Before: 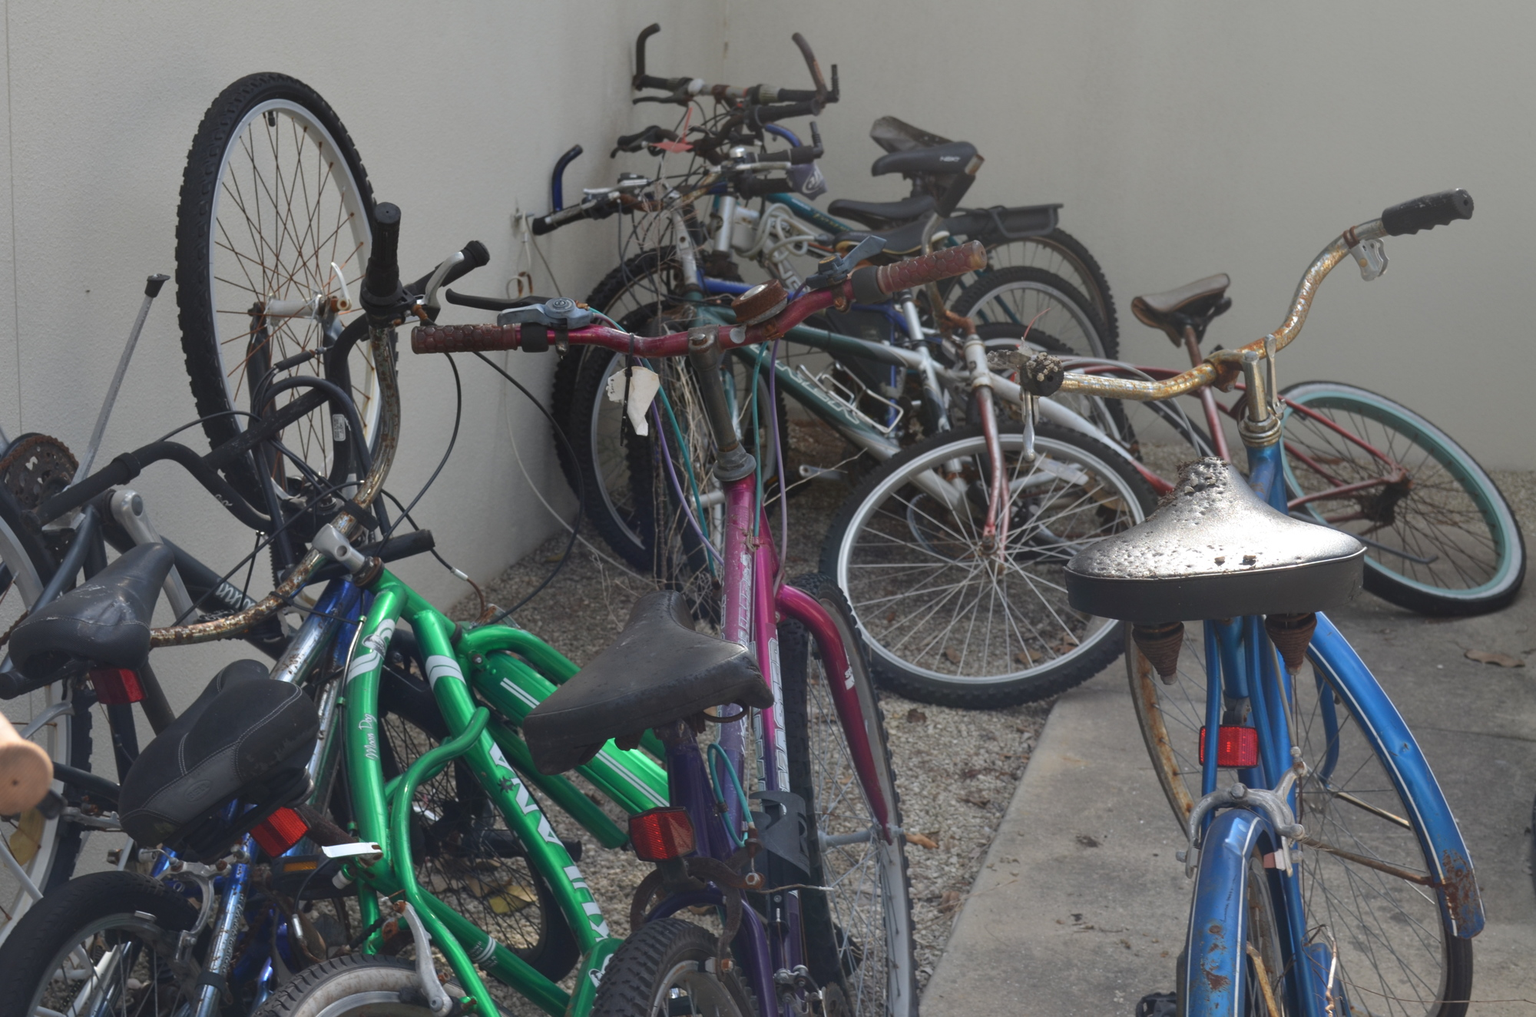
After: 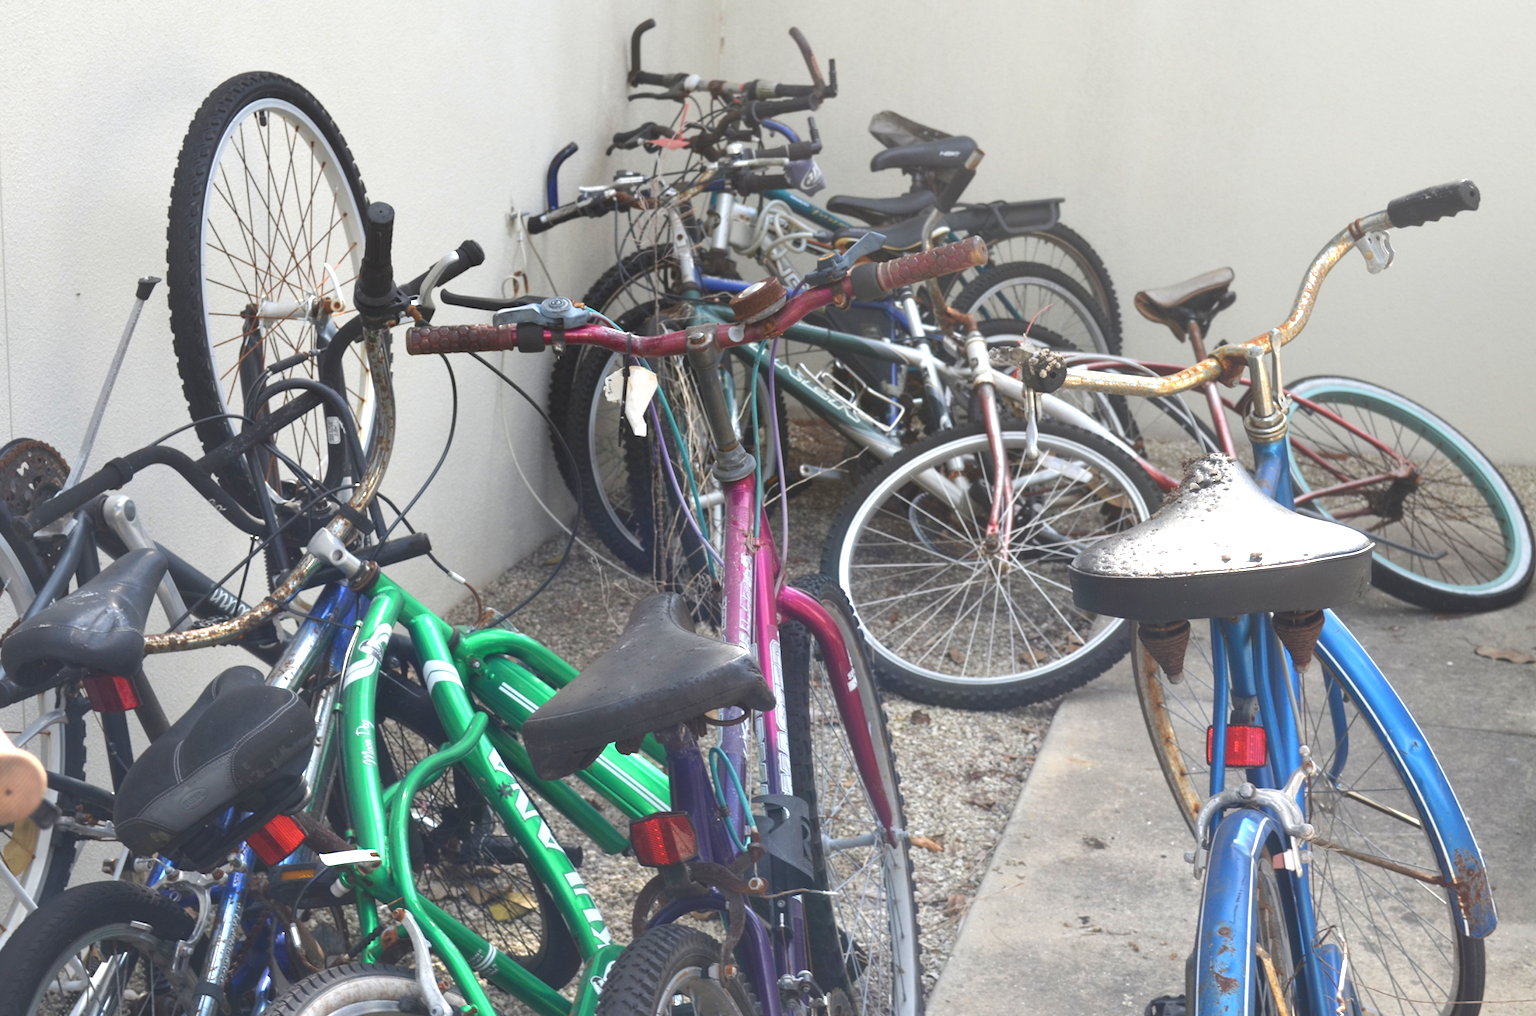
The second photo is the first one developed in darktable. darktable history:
rotate and perspective: rotation -0.45°, automatic cropping original format, crop left 0.008, crop right 0.992, crop top 0.012, crop bottom 0.988
exposure: black level correction 0, exposure 1.2 EV, compensate exposure bias true, compensate highlight preservation false
